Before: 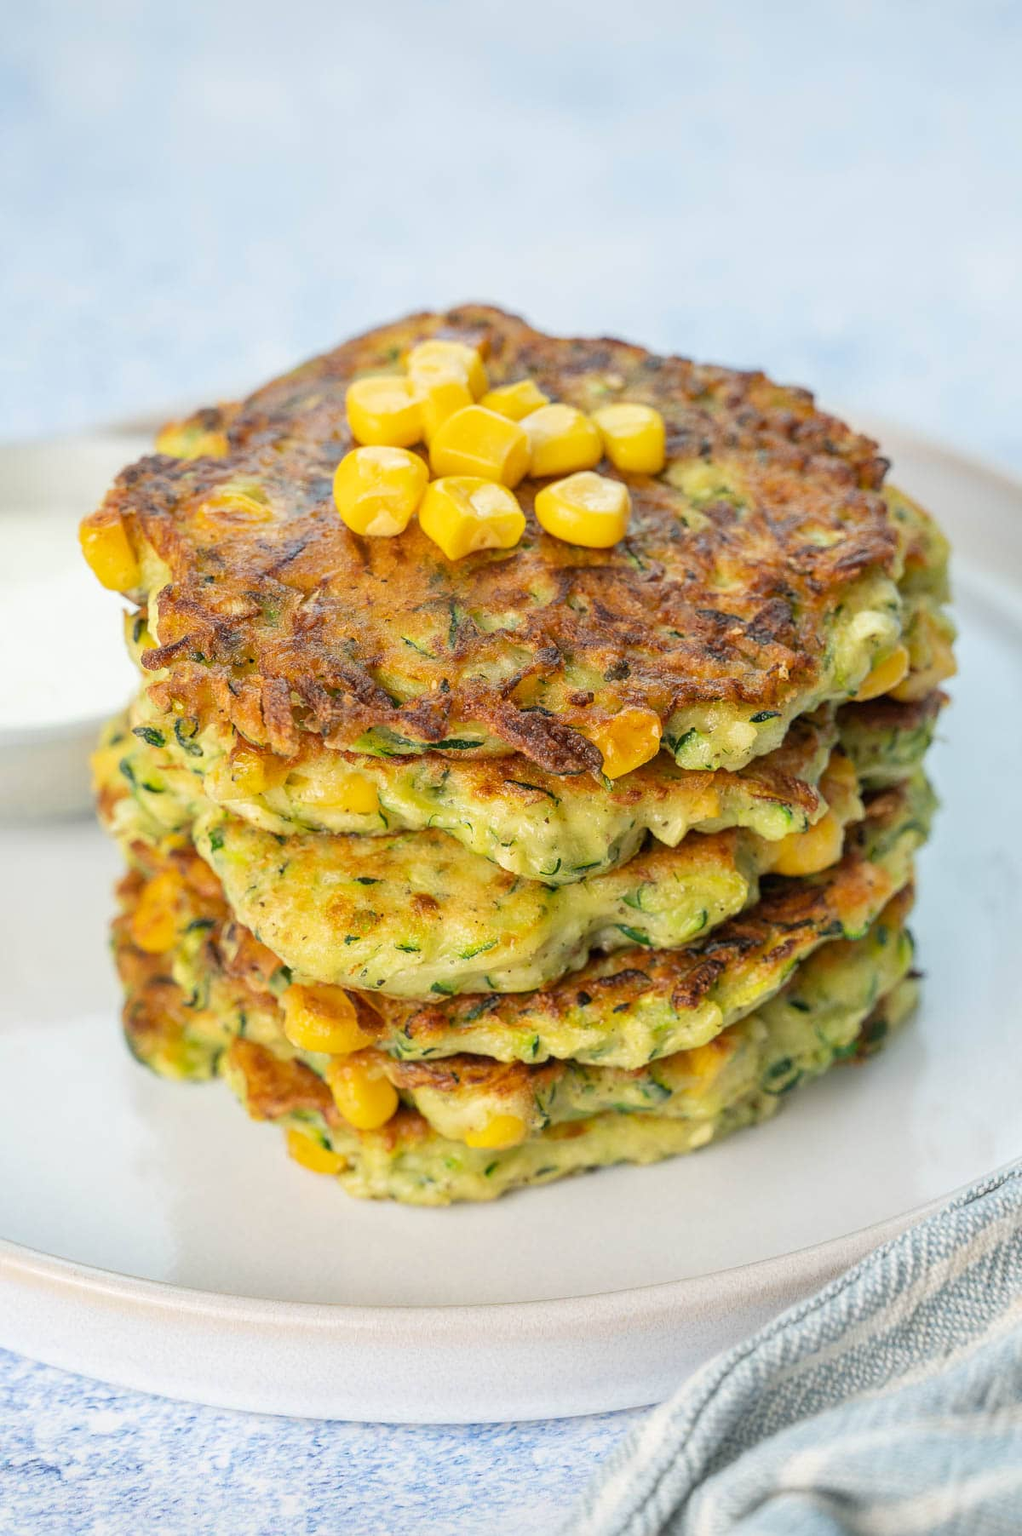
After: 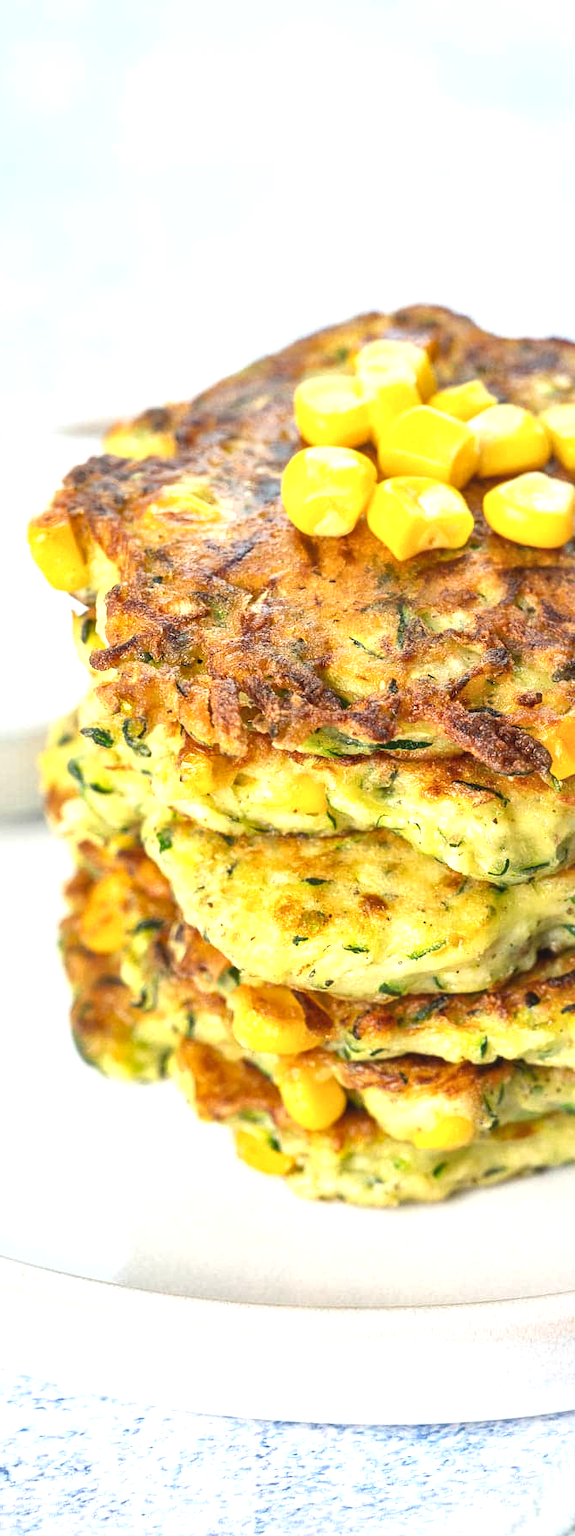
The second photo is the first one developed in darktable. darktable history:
local contrast: mode bilateral grid, contrast 25, coarseness 60, detail 151%, midtone range 0.2
exposure: black level correction -0.005, exposure 0.622 EV, compensate highlight preservation false
crop: left 5.114%, right 38.589%
